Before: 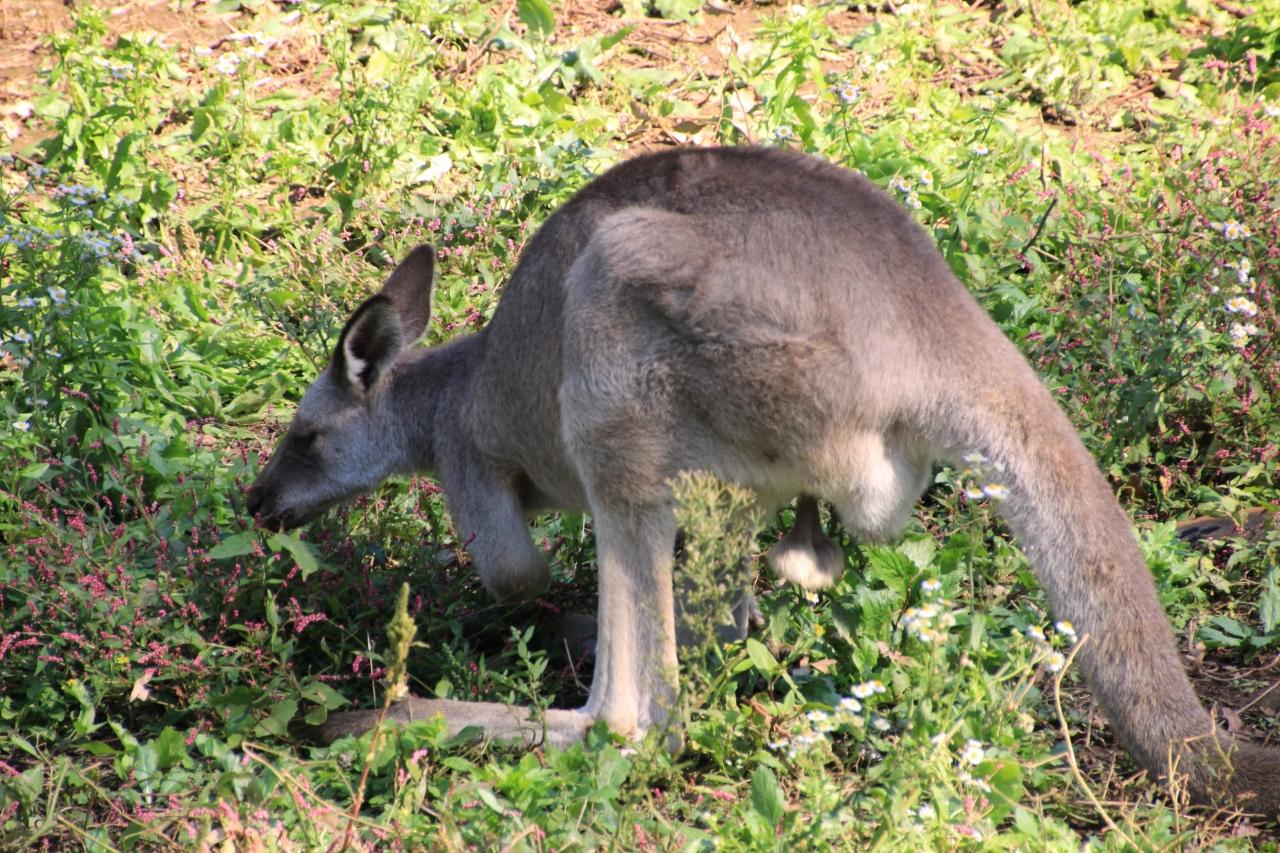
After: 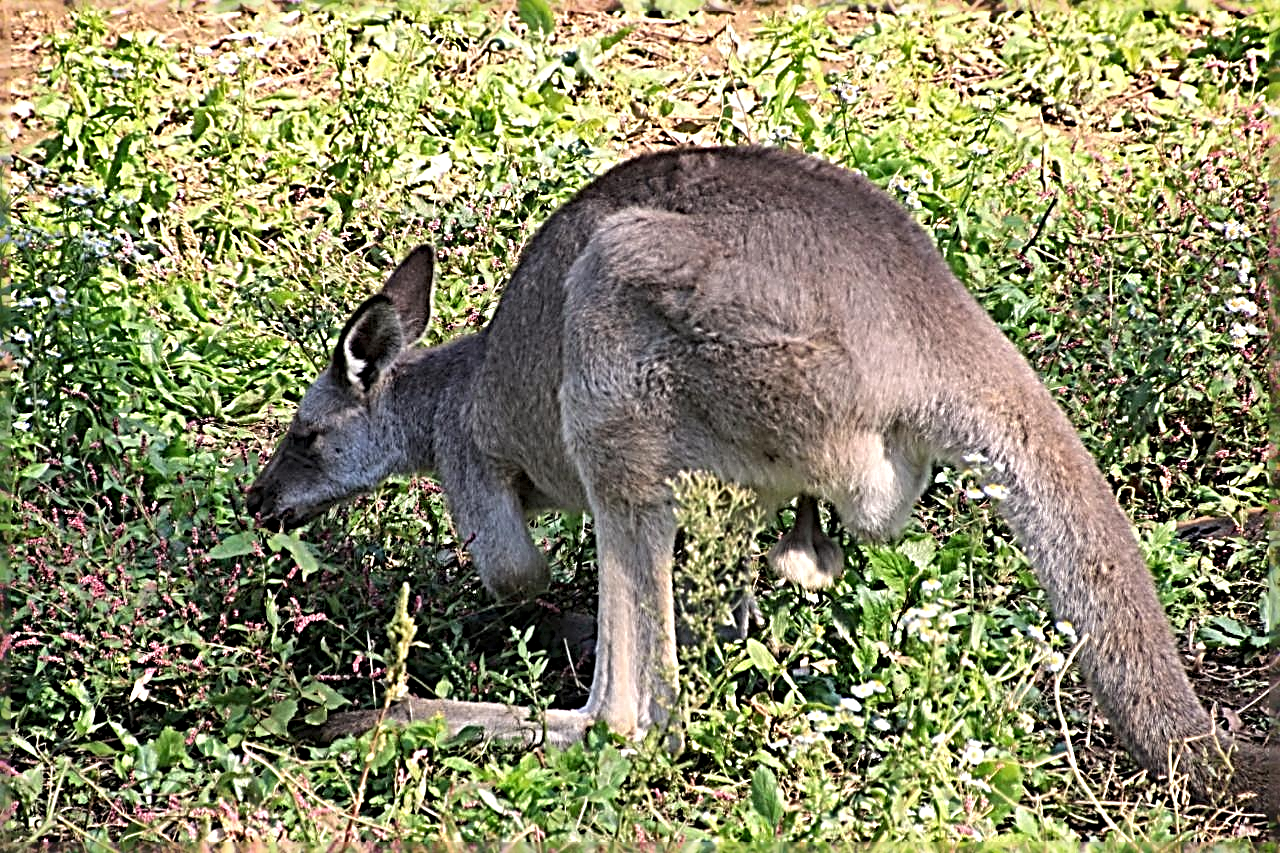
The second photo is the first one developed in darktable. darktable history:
sharpen: radius 4.001, amount 2
shadows and highlights: shadows 75, highlights -25, soften with gaussian
